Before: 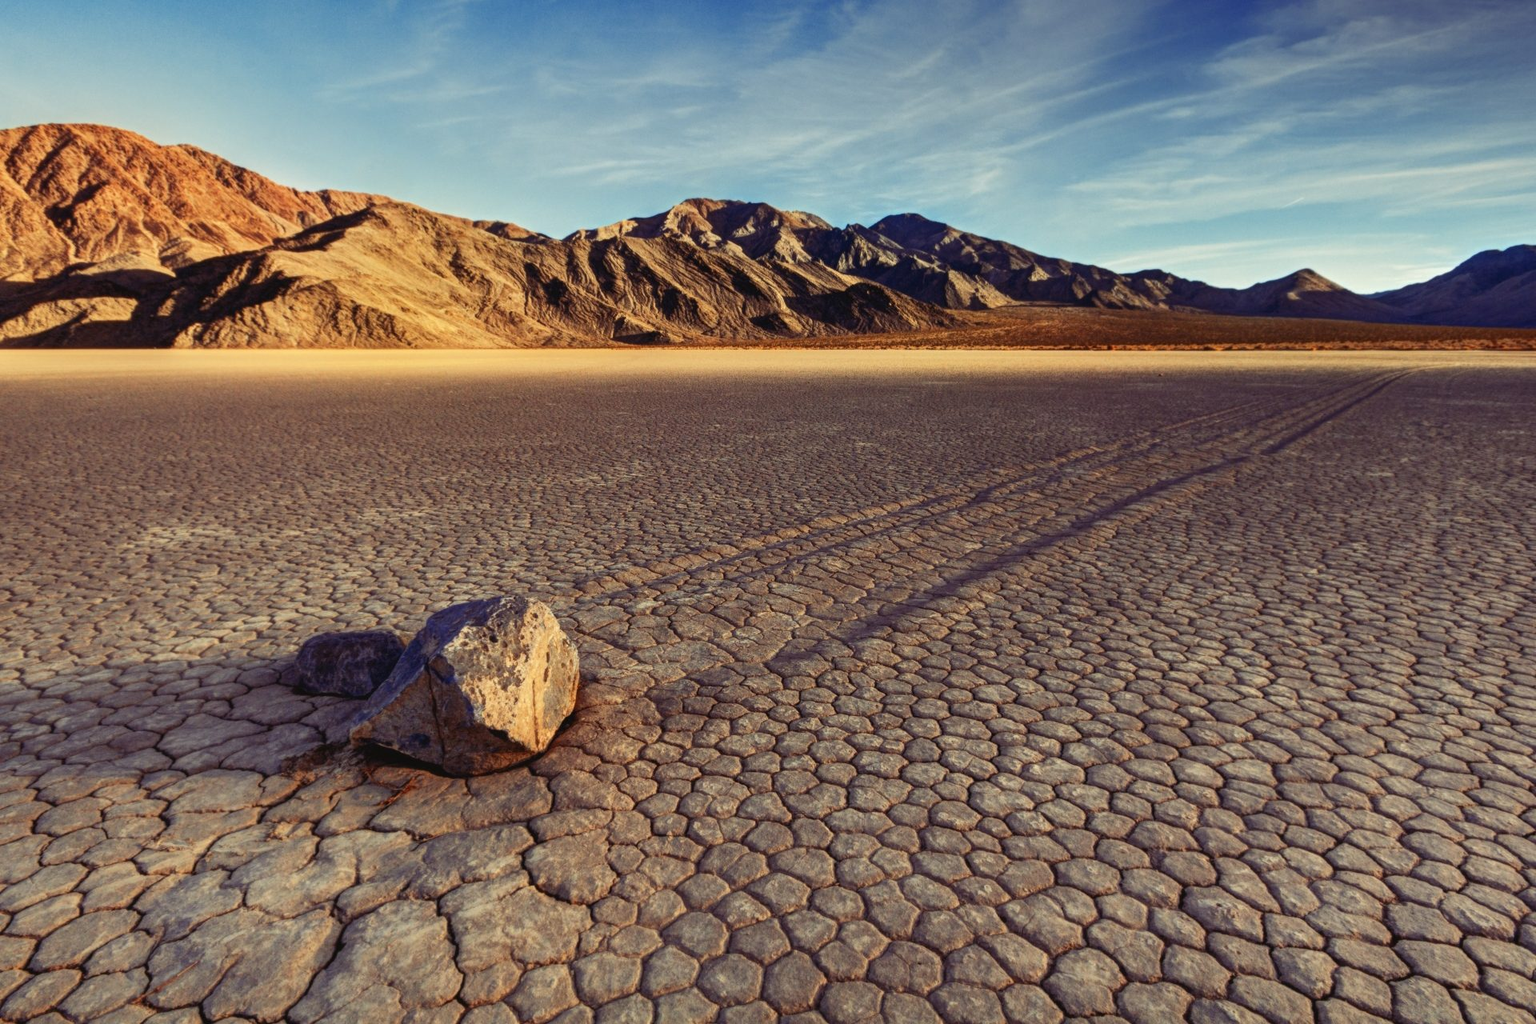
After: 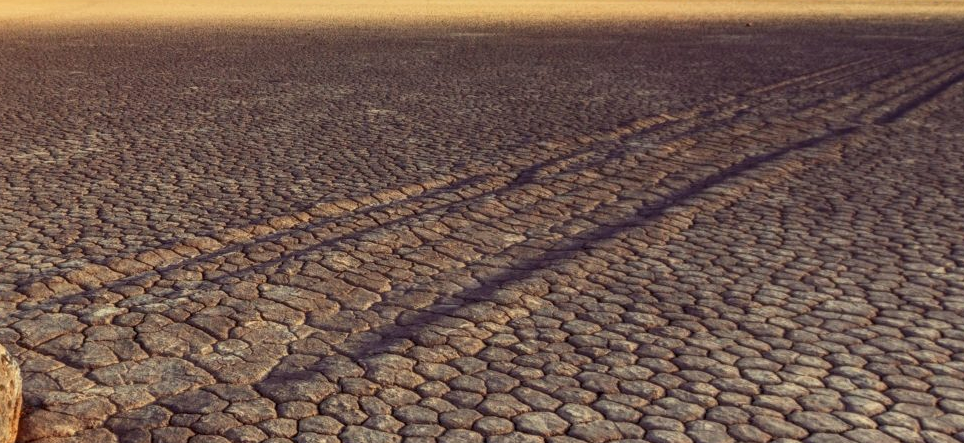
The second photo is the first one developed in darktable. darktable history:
crop: left 36.607%, top 34.735%, right 13.146%, bottom 30.611%
local contrast: on, module defaults
